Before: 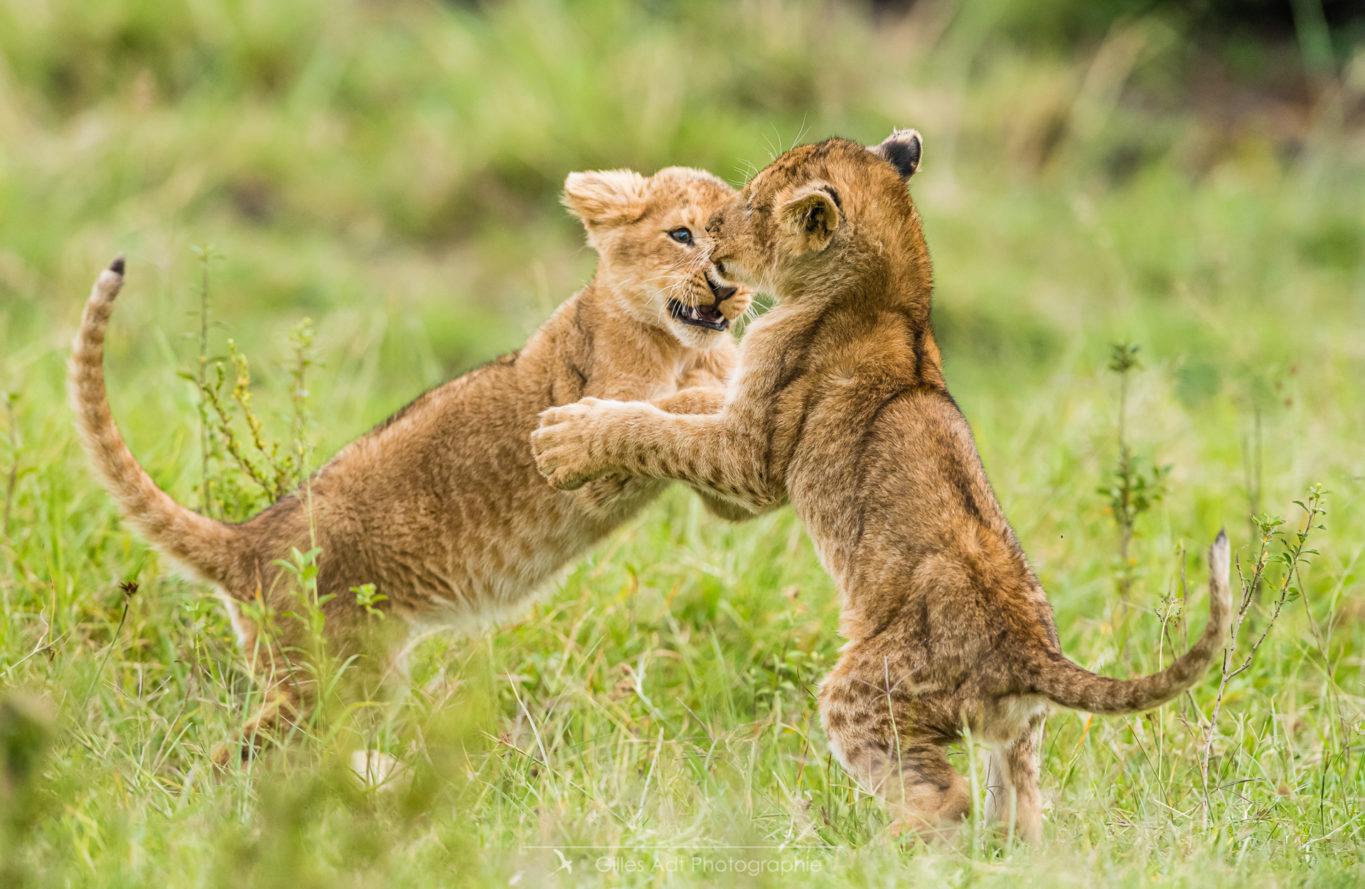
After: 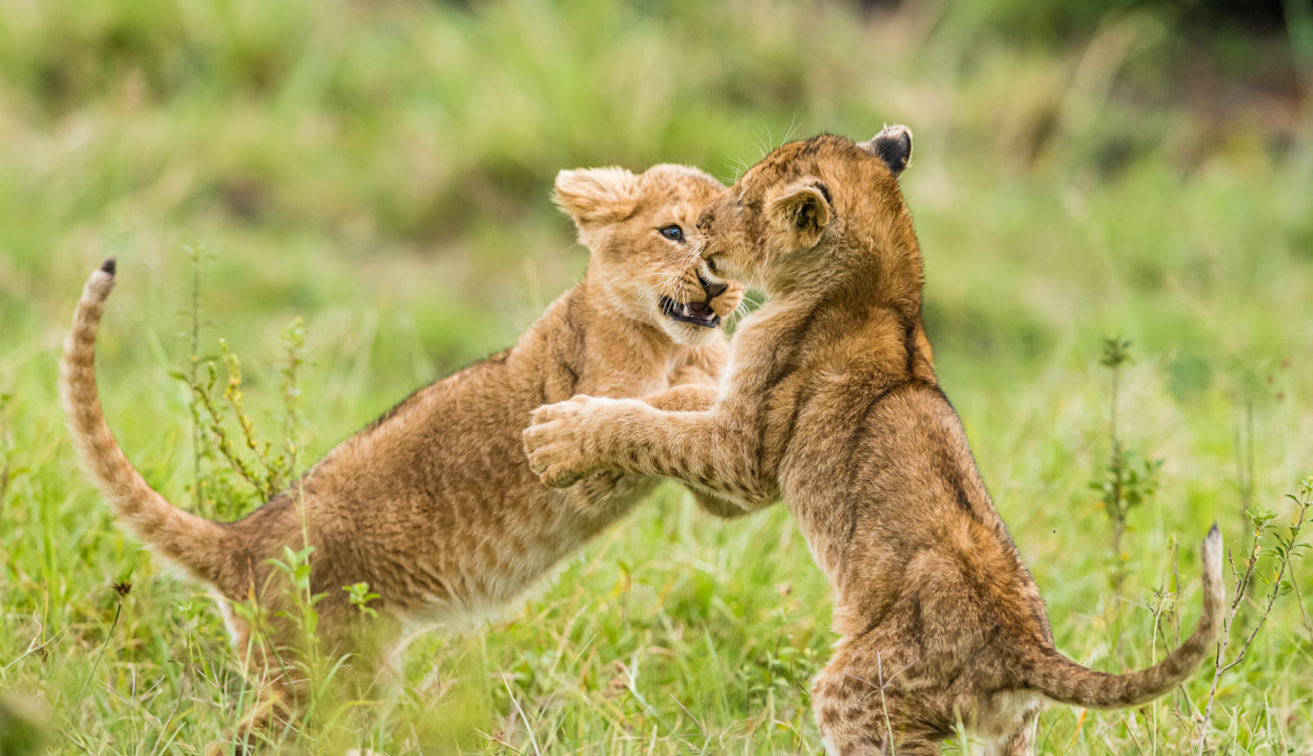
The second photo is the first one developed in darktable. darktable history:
crop and rotate: angle 0.319°, left 0.213%, right 2.731%, bottom 14.131%
